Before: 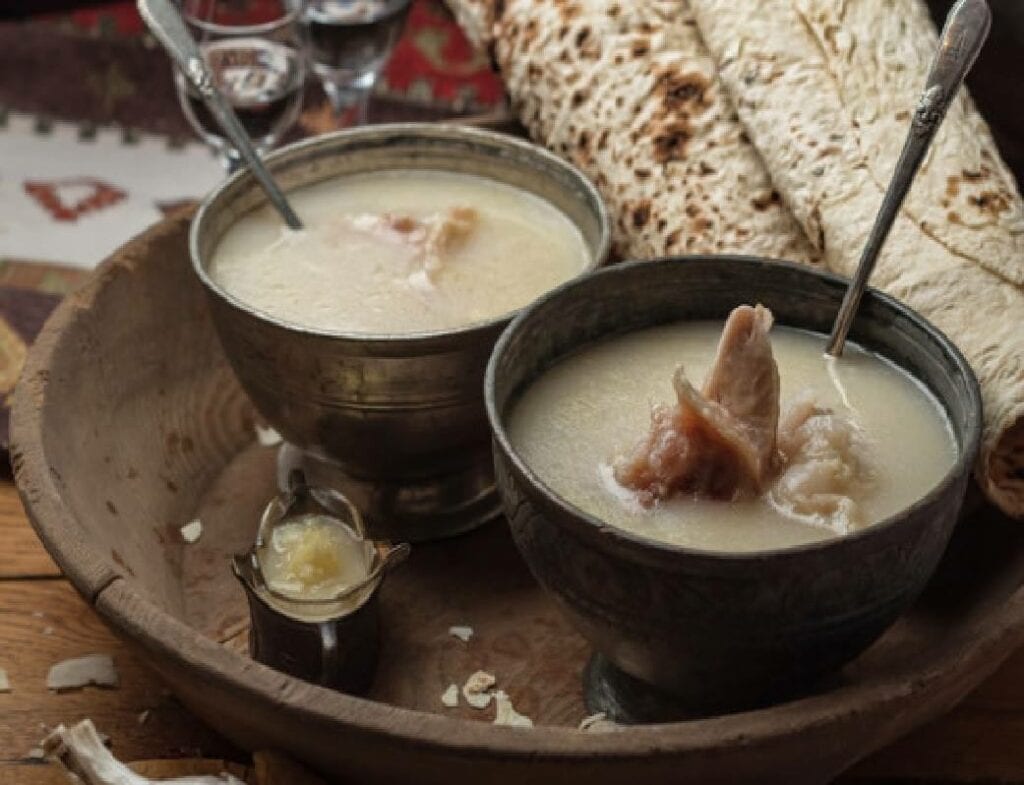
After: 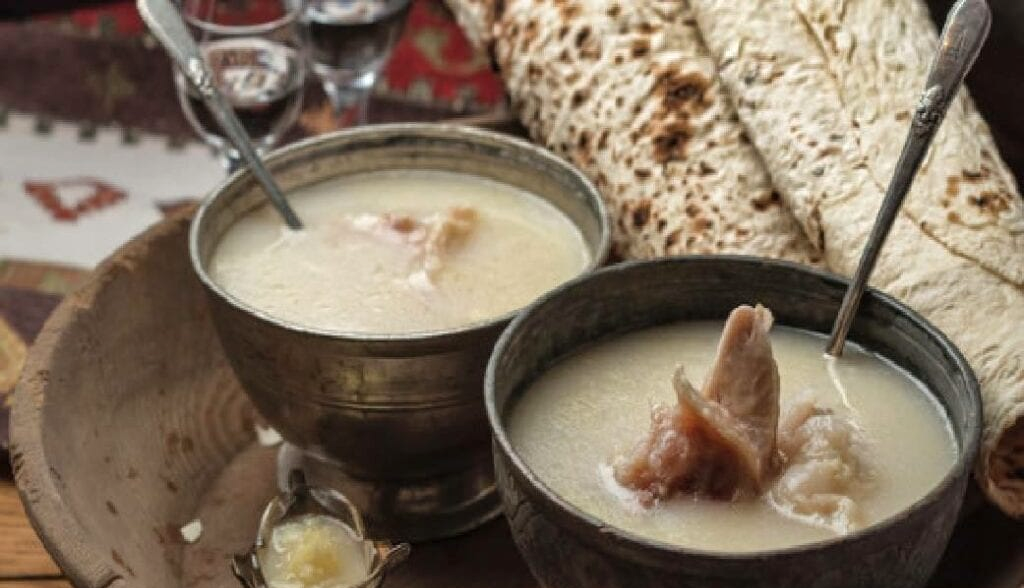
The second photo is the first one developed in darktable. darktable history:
crop: bottom 24.991%
exposure: exposure 0.202 EV, compensate highlight preservation false
shadows and highlights: low approximation 0.01, soften with gaussian
